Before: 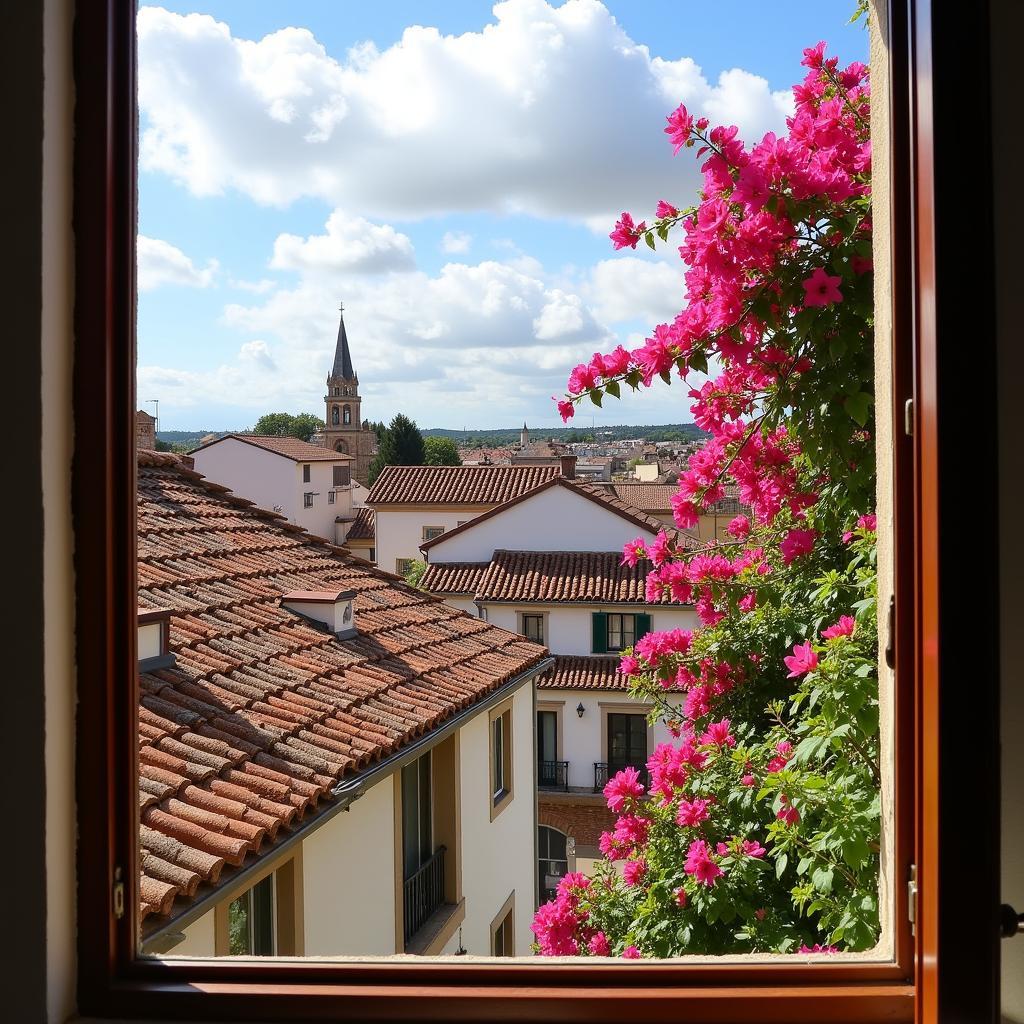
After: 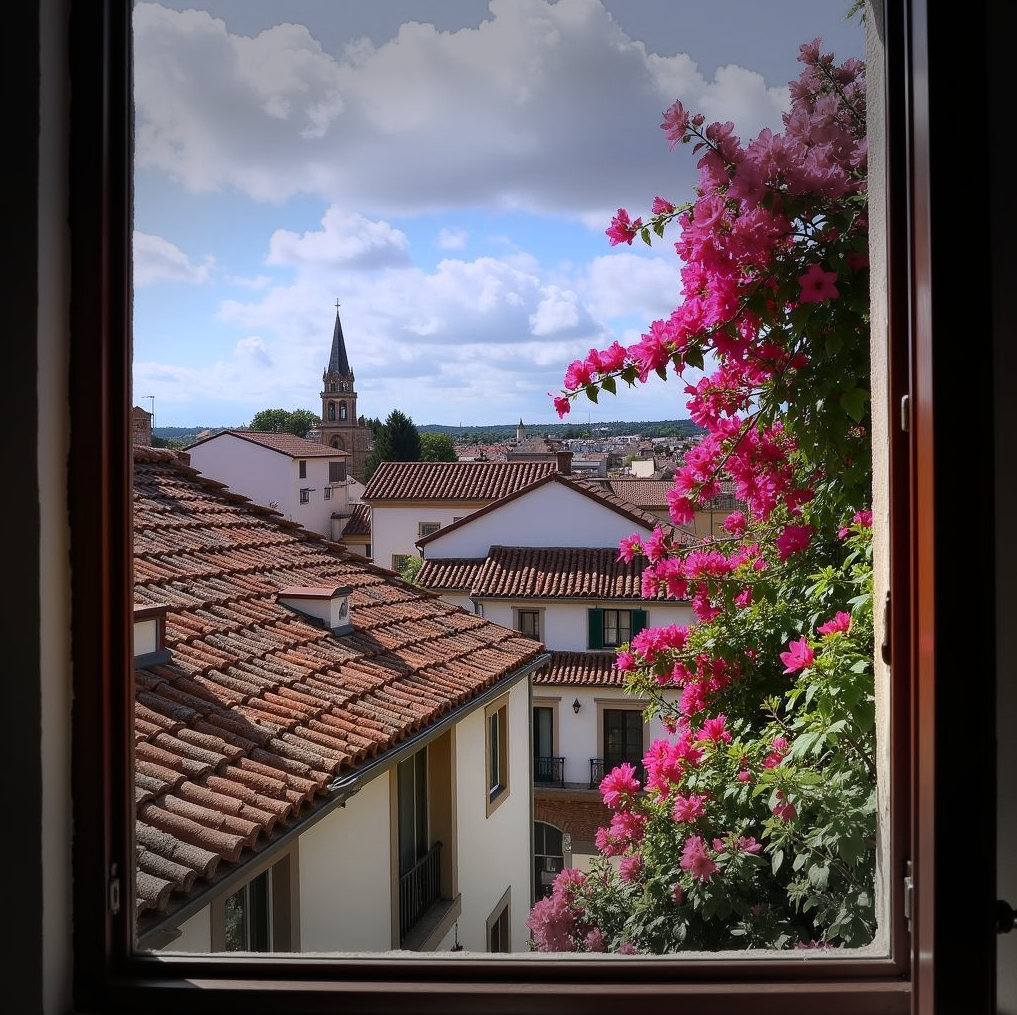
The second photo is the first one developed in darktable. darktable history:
tone equalizer: -8 EV -0.001 EV, -7 EV 0.001 EV, -6 EV -0.002 EV, -5 EV -0.003 EV, -4 EV -0.062 EV, -3 EV -0.222 EV, -2 EV -0.267 EV, -1 EV 0.105 EV, +0 EV 0.303 EV
graduated density: hue 238.83°, saturation 50%
vignetting: fall-off start 79.43%, saturation -0.649, width/height ratio 1.327, unbound false
crop: left 0.434%, top 0.485%, right 0.244%, bottom 0.386%
